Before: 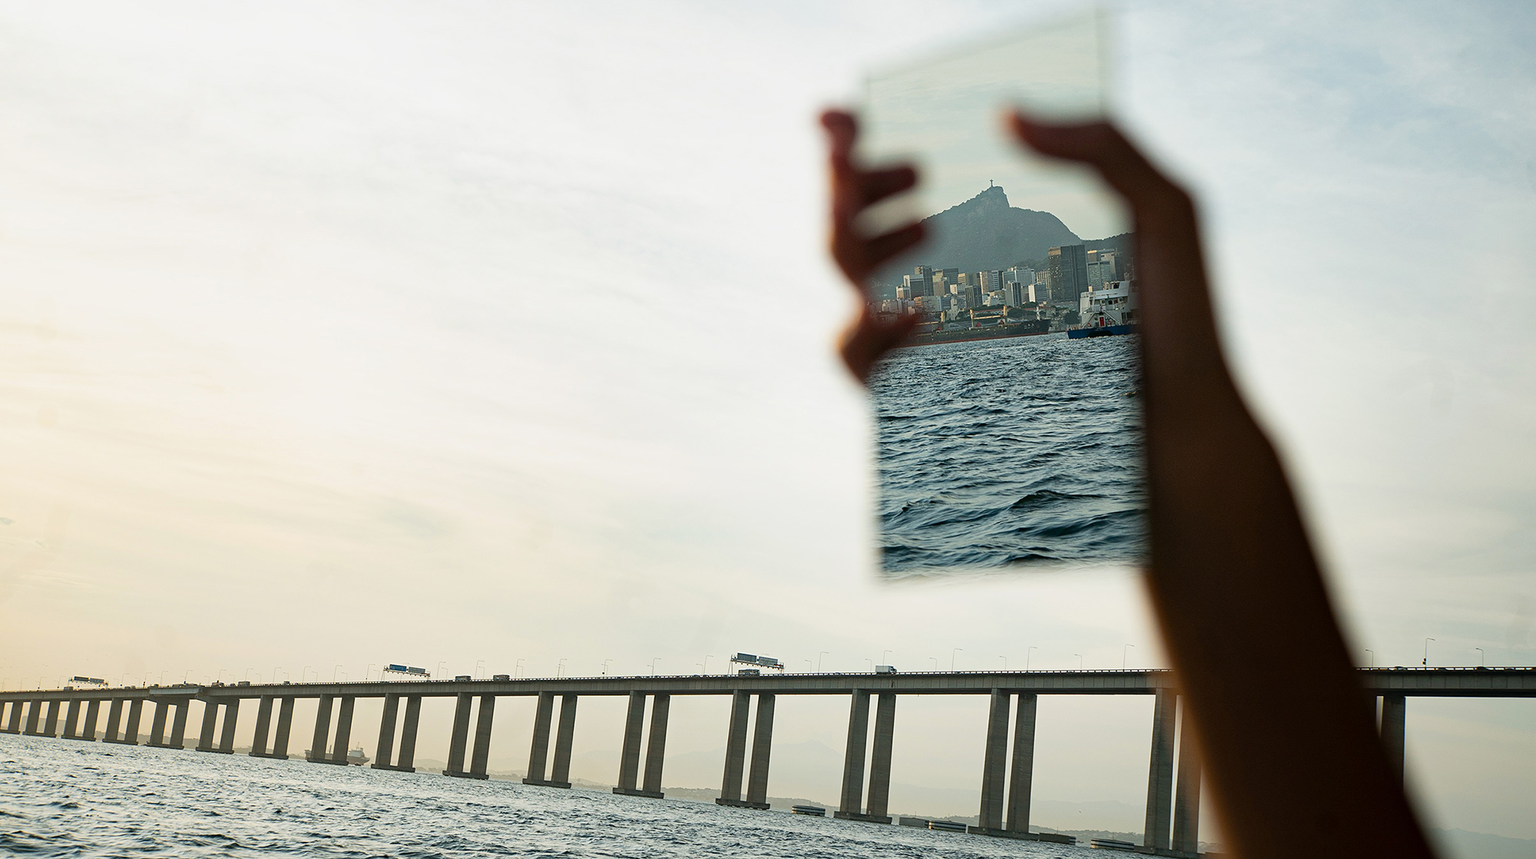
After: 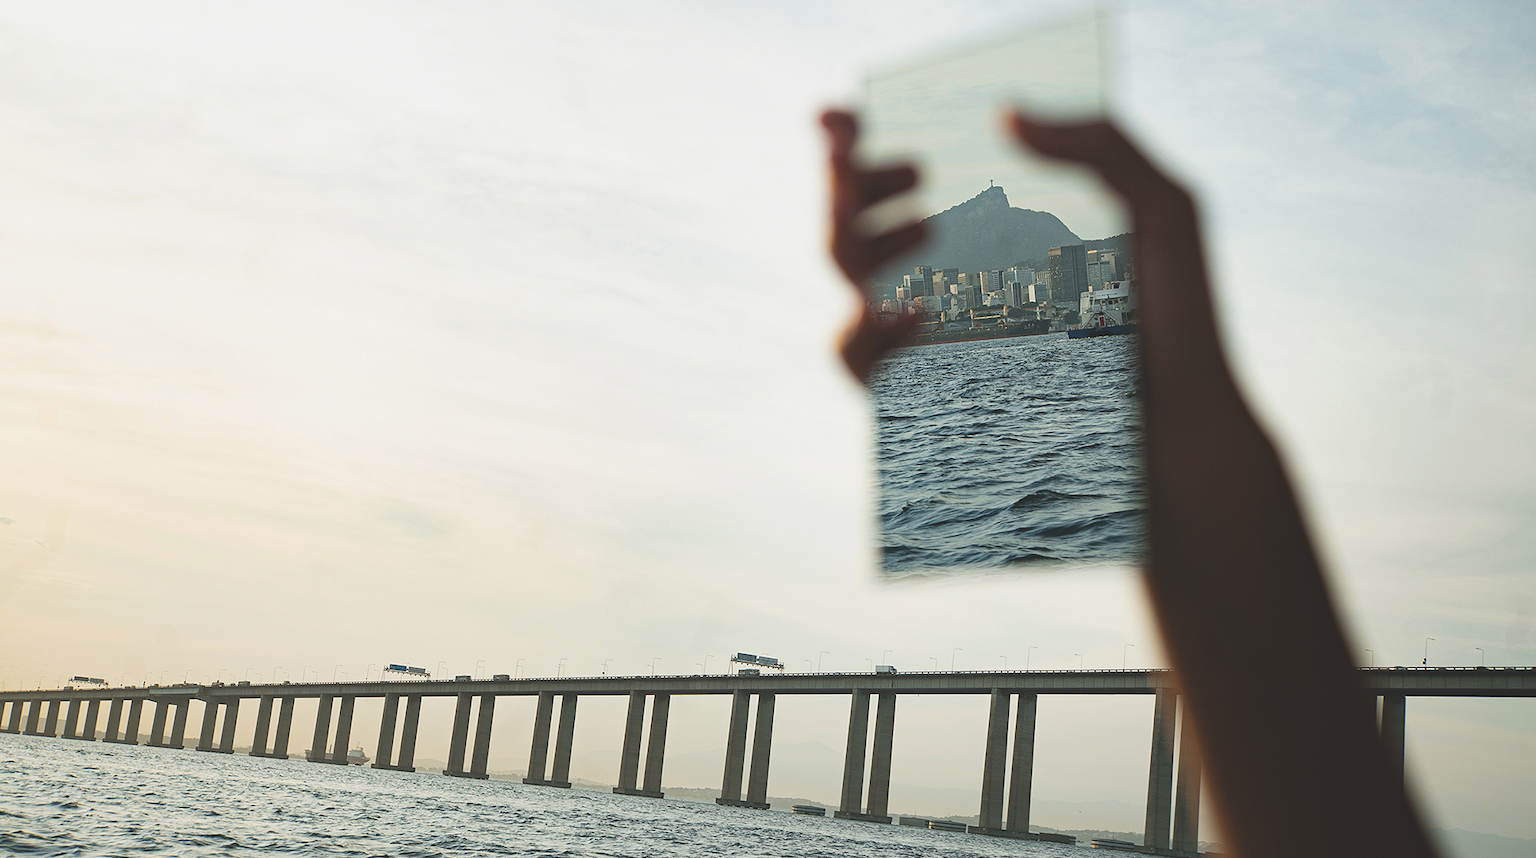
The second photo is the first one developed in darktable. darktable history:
exposure: black level correction -0.022, exposure -0.031 EV, compensate highlight preservation false
